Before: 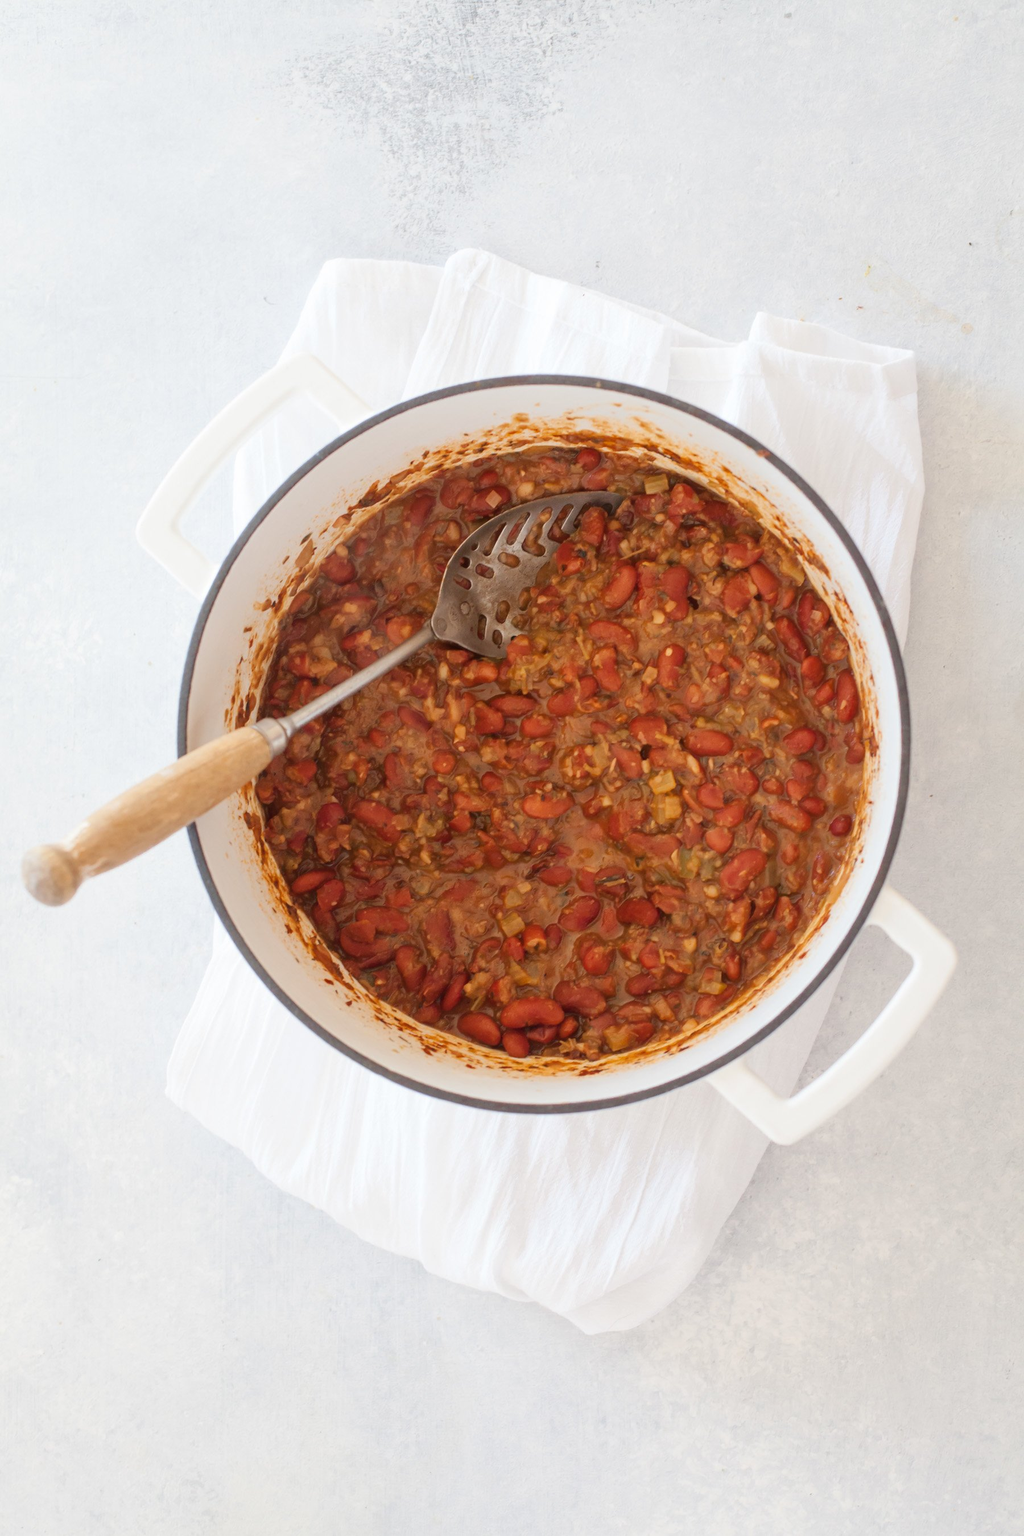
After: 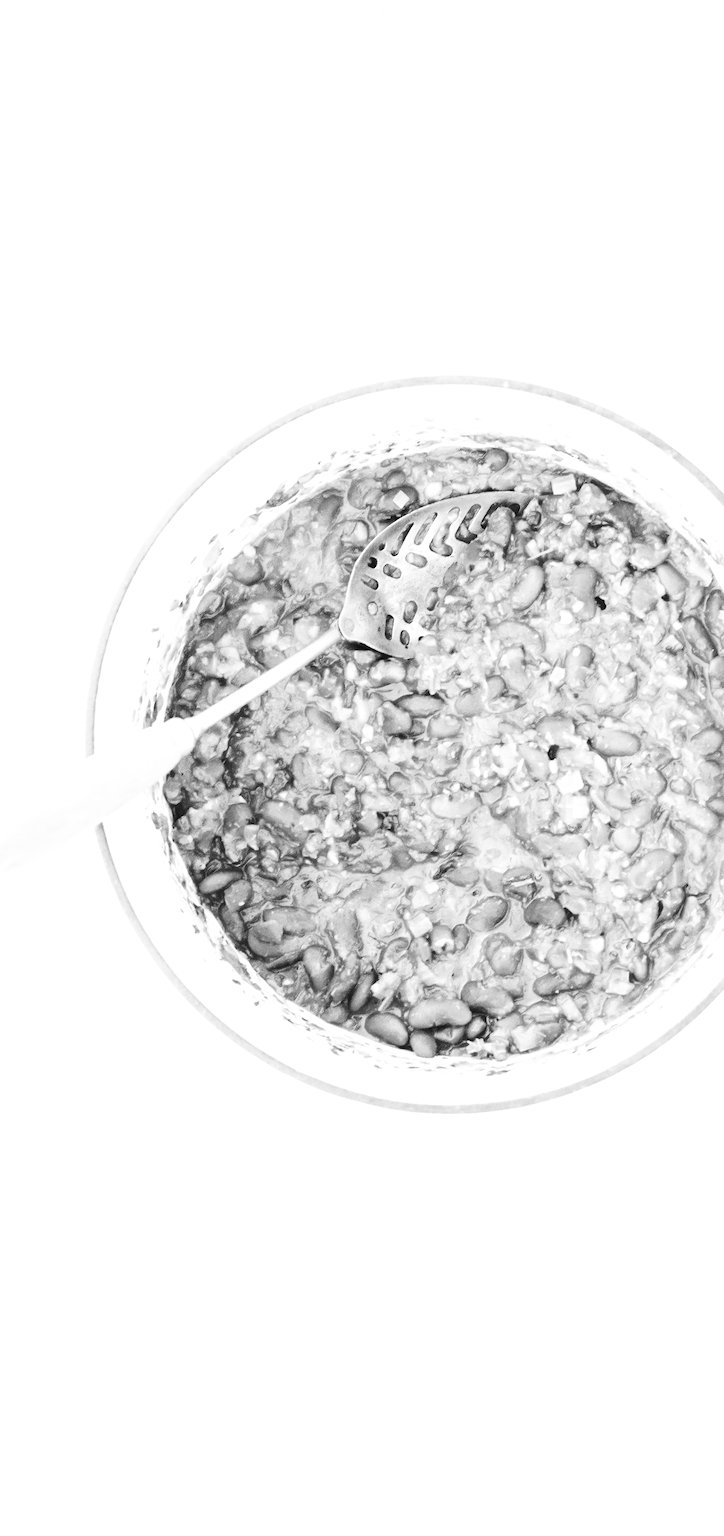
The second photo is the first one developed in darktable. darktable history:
crop and rotate: left 9.061%, right 20.142%
color balance rgb: linear chroma grading › shadows -2.2%, linear chroma grading › highlights -15%, linear chroma grading › global chroma -10%, linear chroma grading › mid-tones -10%, perceptual saturation grading › global saturation 45%, perceptual saturation grading › highlights -50%, perceptual saturation grading › shadows 30%, perceptual brilliance grading › global brilliance 18%, global vibrance 45%
base curve: curves: ch0 [(0, 0) (0.028, 0.03) (0.121, 0.232) (0.46, 0.748) (0.859, 0.968) (1, 1)], preserve colors none
contrast brightness saturation: contrast 0.53, brightness 0.47, saturation -1
tone curve: curves: ch0 [(0, 0) (0.003, 0.026) (0.011, 0.03) (0.025, 0.038) (0.044, 0.046) (0.069, 0.055) (0.1, 0.075) (0.136, 0.114) (0.177, 0.158) (0.224, 0.215) (0.277, 0.296) (0.335, 0.386) (0.399, 0.479) (0.468, 0.568) (0.543, 0.637) (0.623, 0.707) (0.709, 0.773) (0.801, 0.834) (0.898, 0.896) (1, 1)], preserve colors none
local contrast: highlights 100%, shadows 100%, detail 120%, midtone range 0.2
